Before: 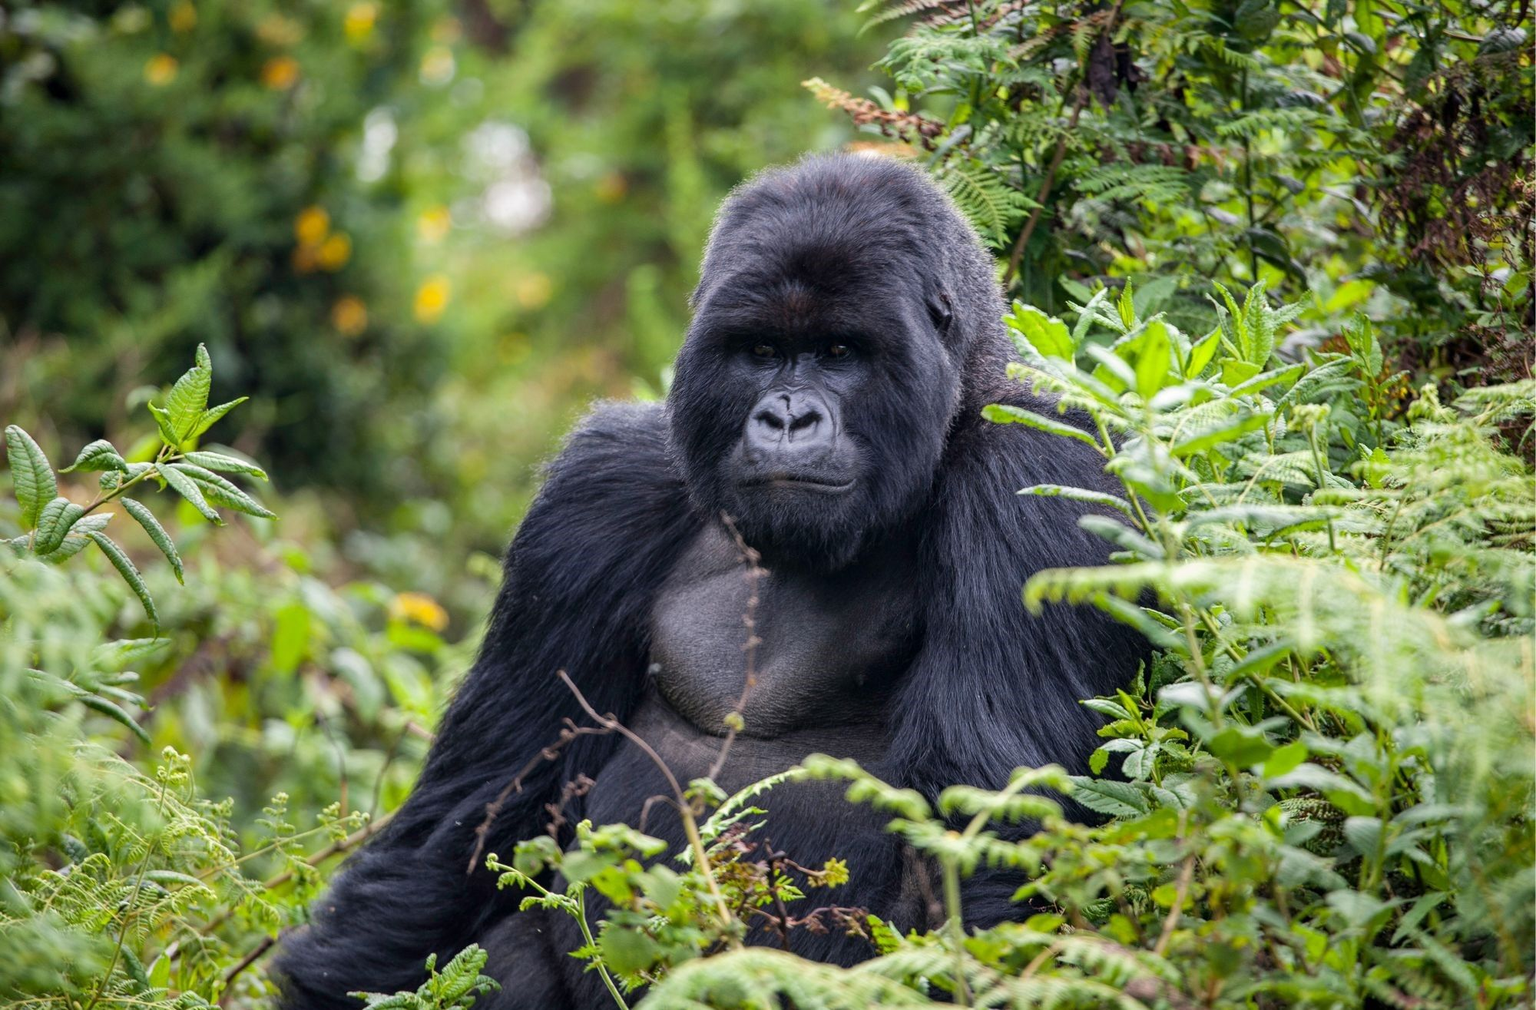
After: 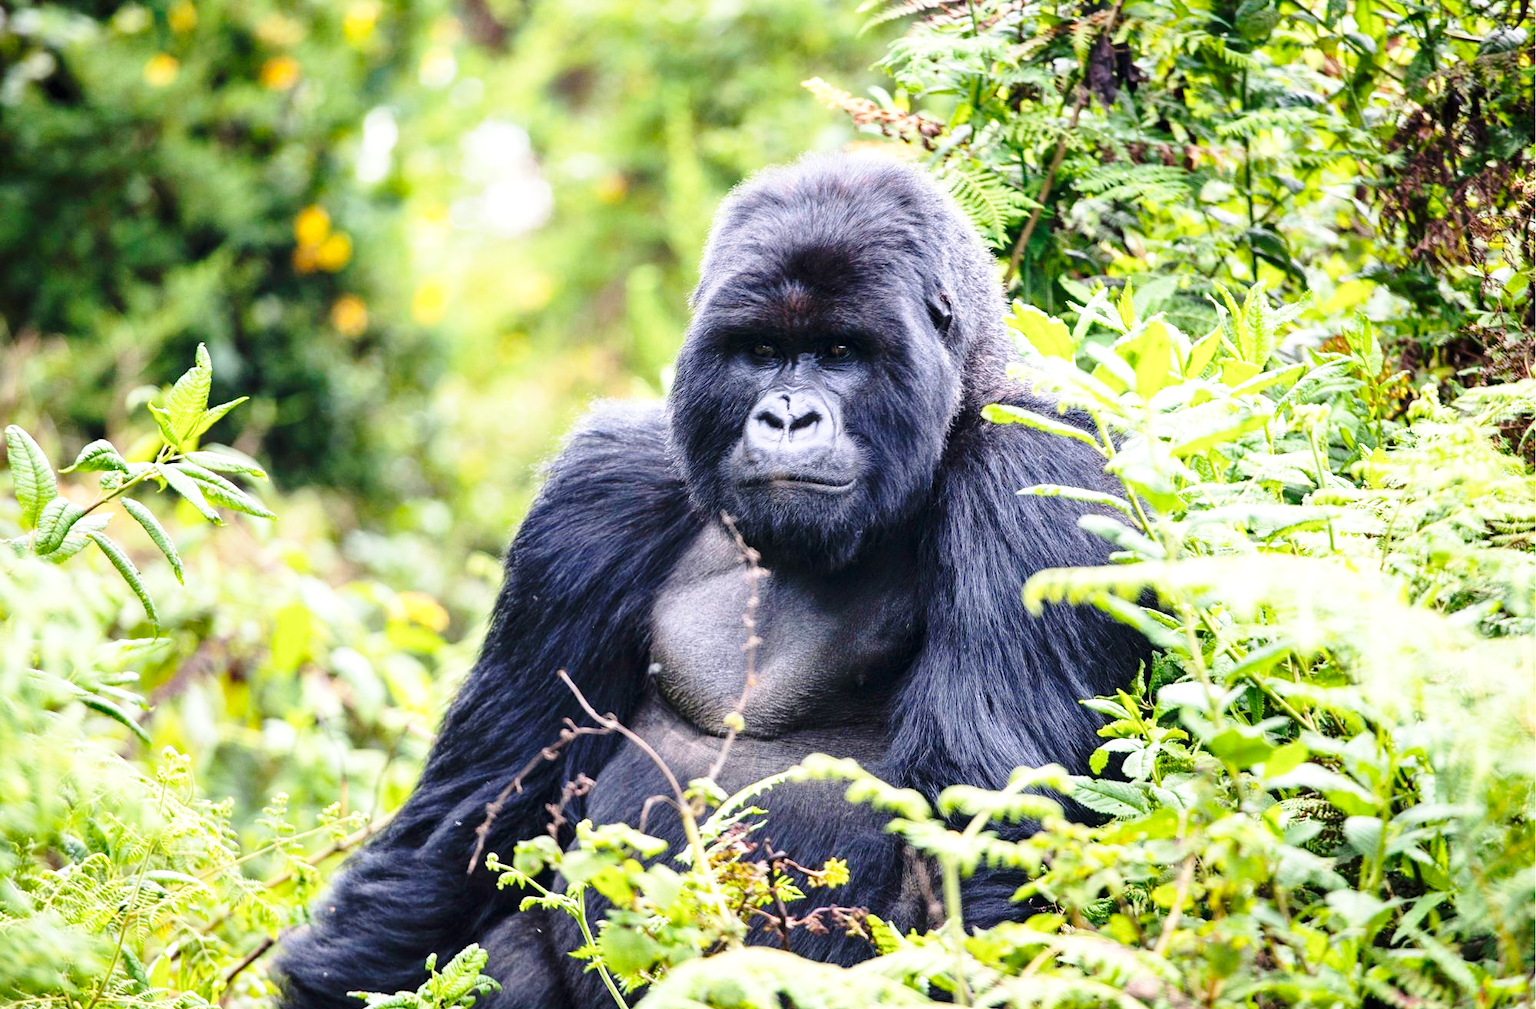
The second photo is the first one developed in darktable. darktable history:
contrast brightness saturation: contrast 0.1, brightness 0.02, saturation 0.02
base curve: curves: ch0 [(0, 0) (0.028, 0.03) (0.121, 0.232) (0.46, 0.748) (0.859, 0.968) (1, 1)], preserve colors none
exposure: black level correction 0, exposure 0.7 EV, compensate exposure bias true, compensate highlight preservation false
